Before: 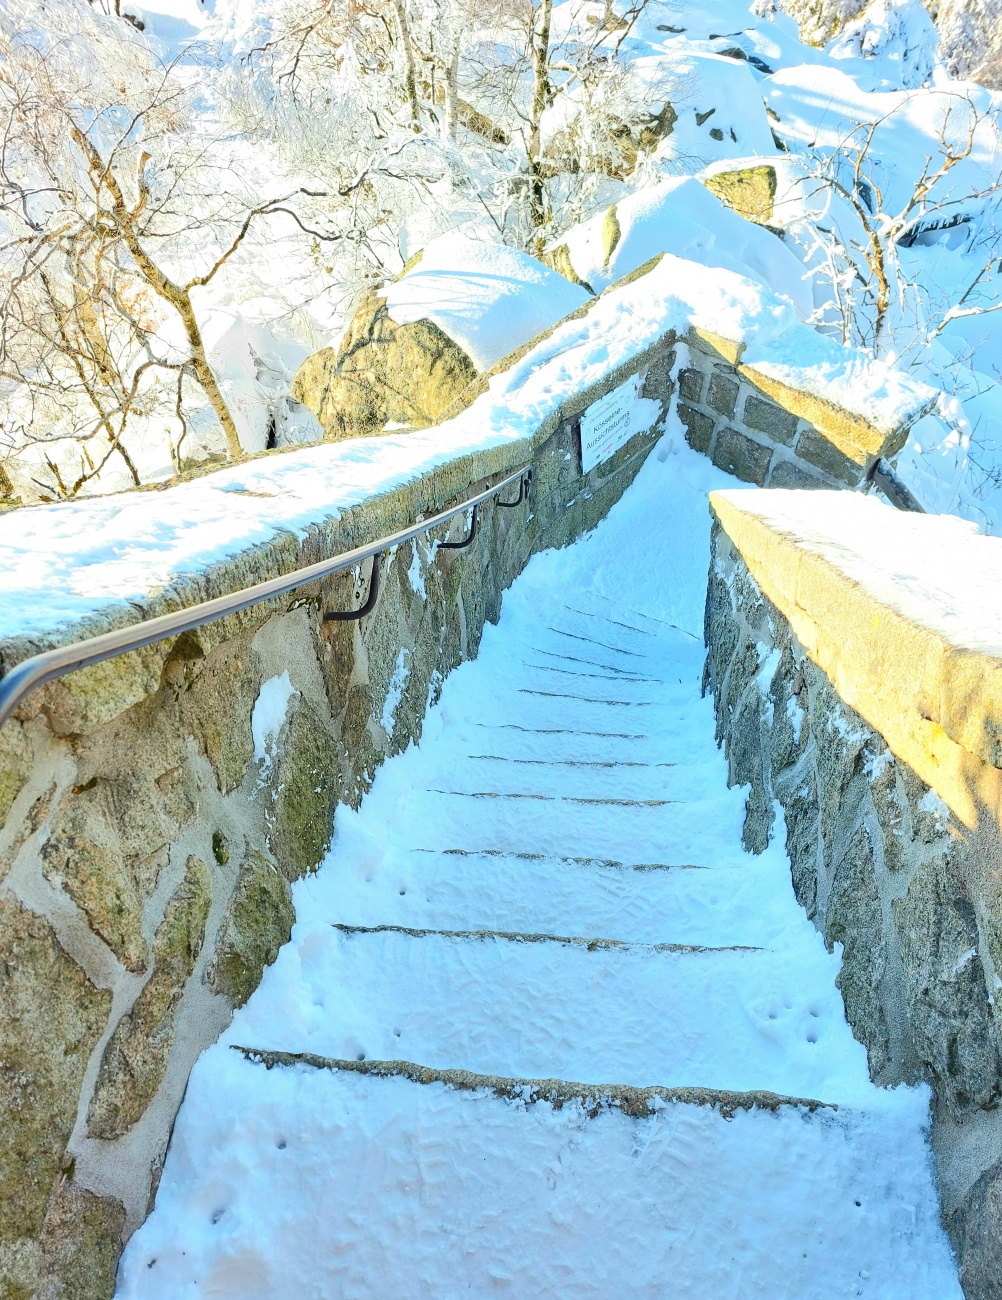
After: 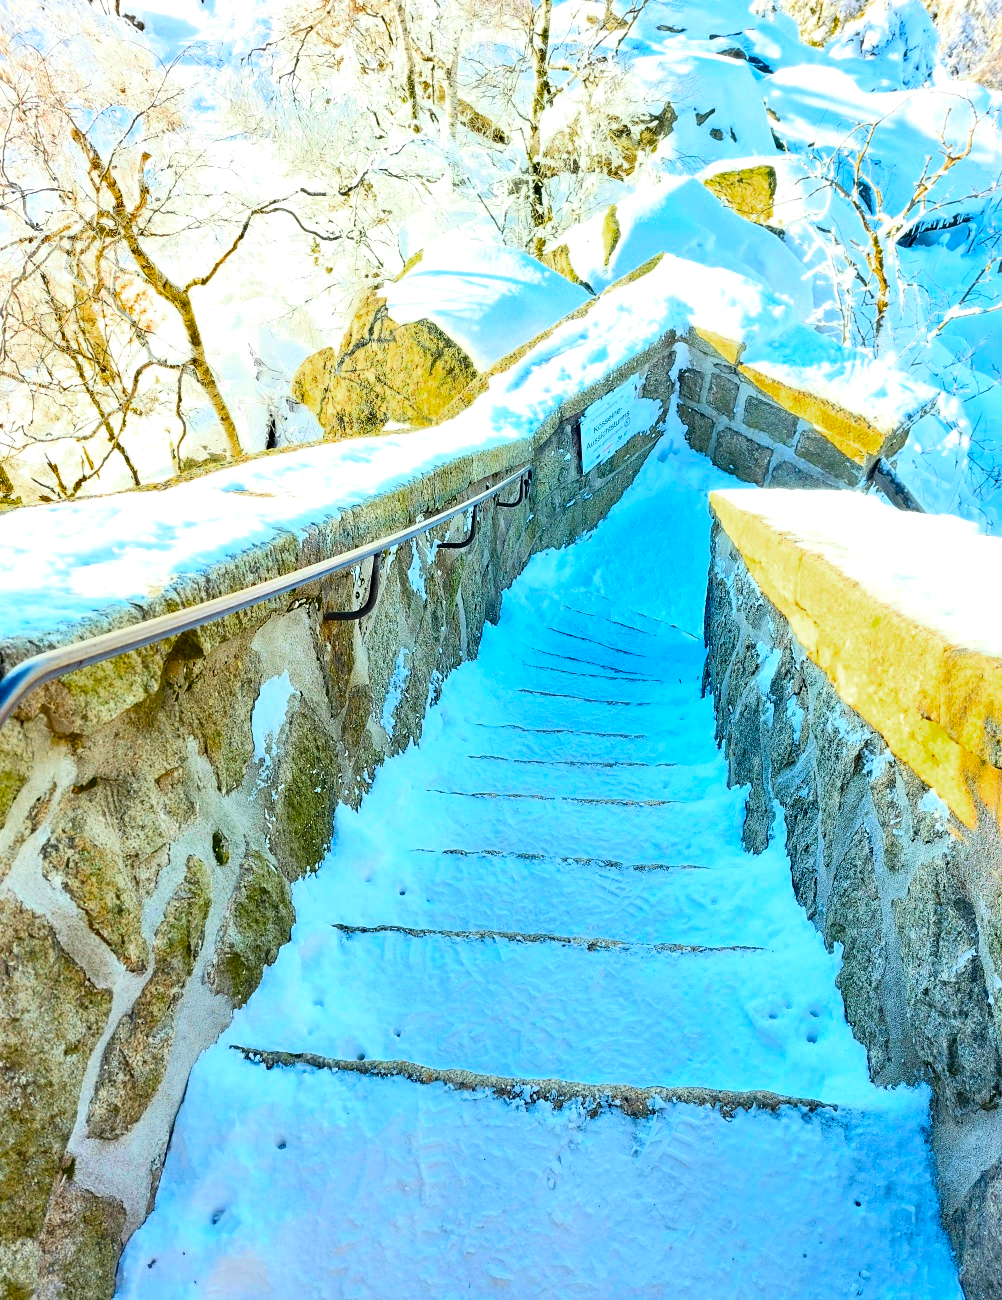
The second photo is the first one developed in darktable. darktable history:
base curve: curves: ch0 [(0, 0) (0.688, 0.865) (1, 1)]
color zones: curves: ch0 [(0, 0.444) (0.143, 0.442) (0.286, 0.441) (0.429, 0.441) (0.571, 0.441) (0.714, 0.441) (0.857, 0.442) (1, 0.444)]
color balance rgb: global offset › luminance -0.496%, perceptual saturation grading › global saturation 30.02%, global vibrance 9.18%, contrast 14.779%, saturation formula JzAzBz (2021)
